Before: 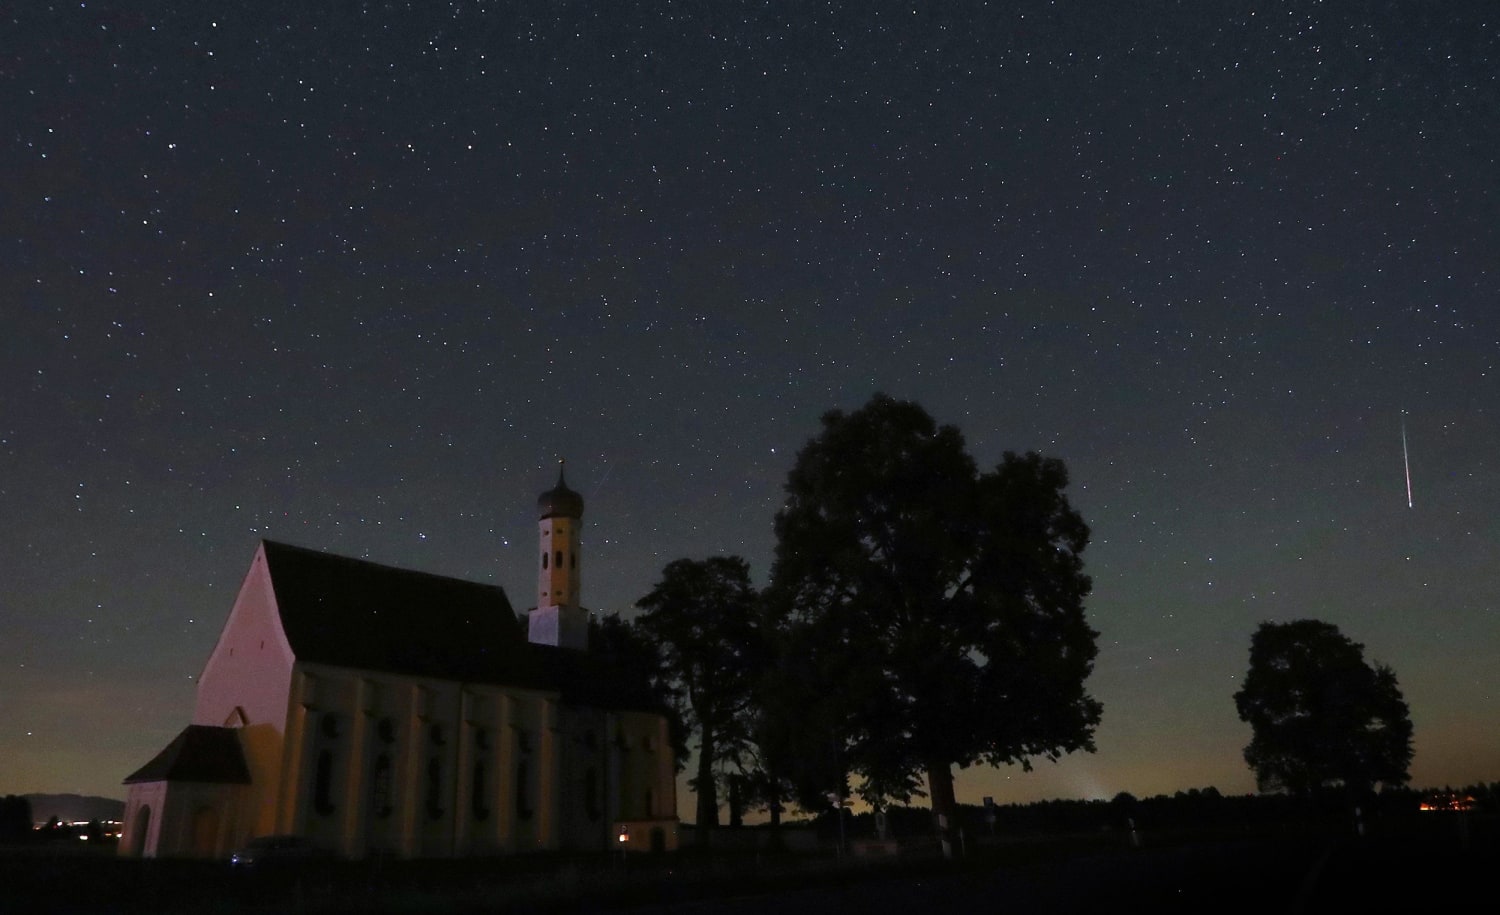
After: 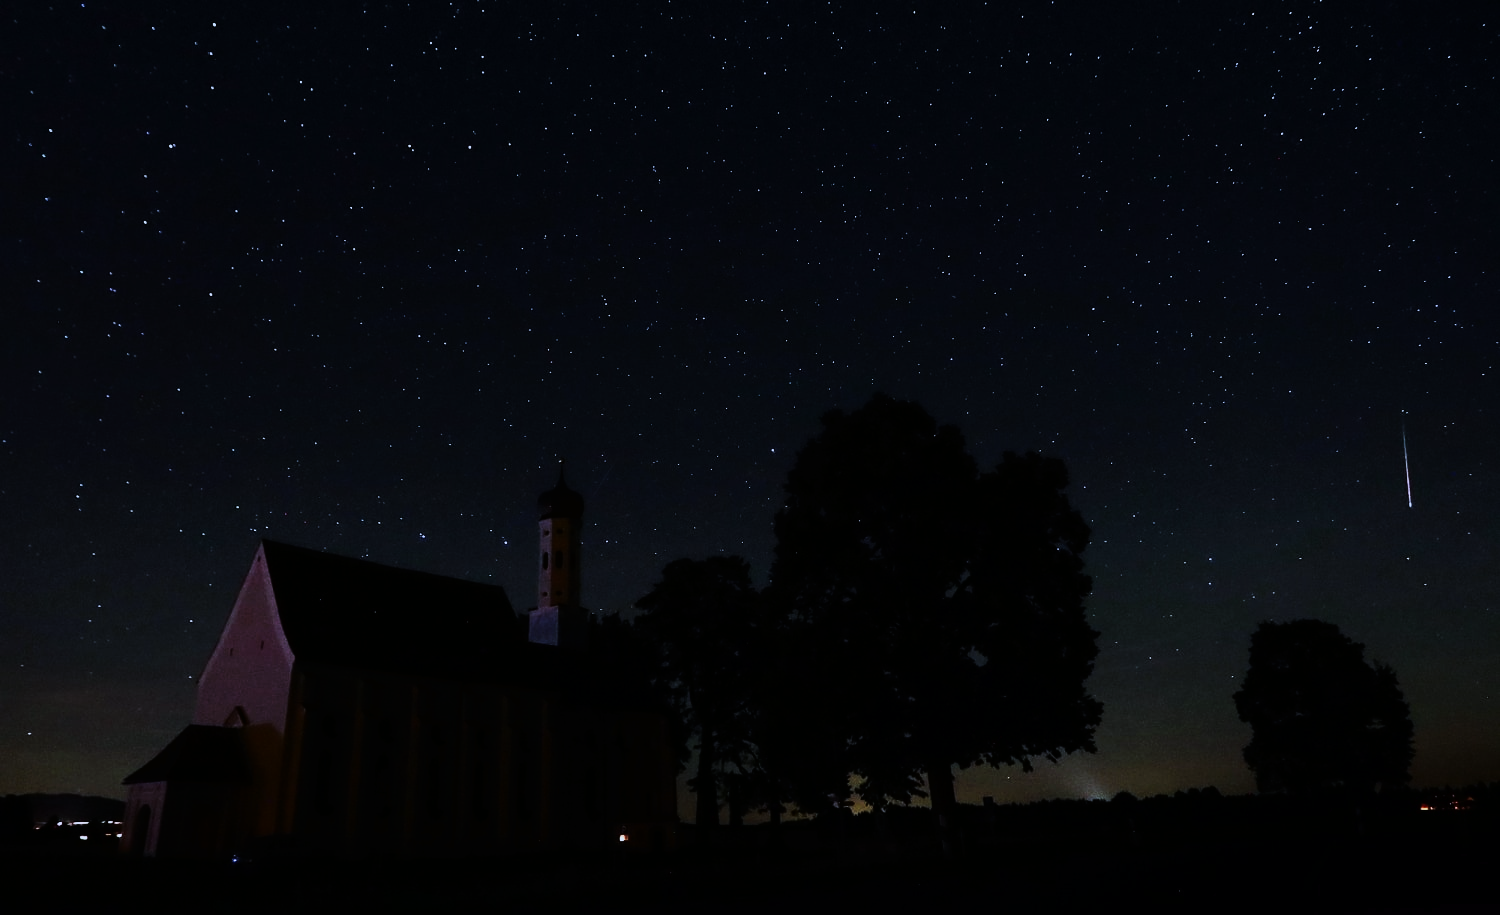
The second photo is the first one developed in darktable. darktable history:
tone curve: curves: ch0 [(0, 0) (0.003, 0.006) (0.011, 0.007) (0.025, 0.01) (0.044, 0.015) (0.069, 0.023) (0.1, 0.031) (0.136, 0.045) (0.177, 0.066) (0.224, 0.098) (0.277, 0.139) (0.335, 0.194) (0.399, 0.254) (0.468, 0.346) (0.543, 0.45) (0.623, 0.56) (0.709, 0.667) (0.801, 0.78) (0.898, 0.891) (1, 1)], preserve colors none
filmic rgb: black relative exposure -7.65 EV, white relative exposure 4.56 EV, hardness 3.61, color science v6 (2022)
contrast brightness saturation: contrast 0.28
white balance: red 0.926, green 1.003, blue 1.133
